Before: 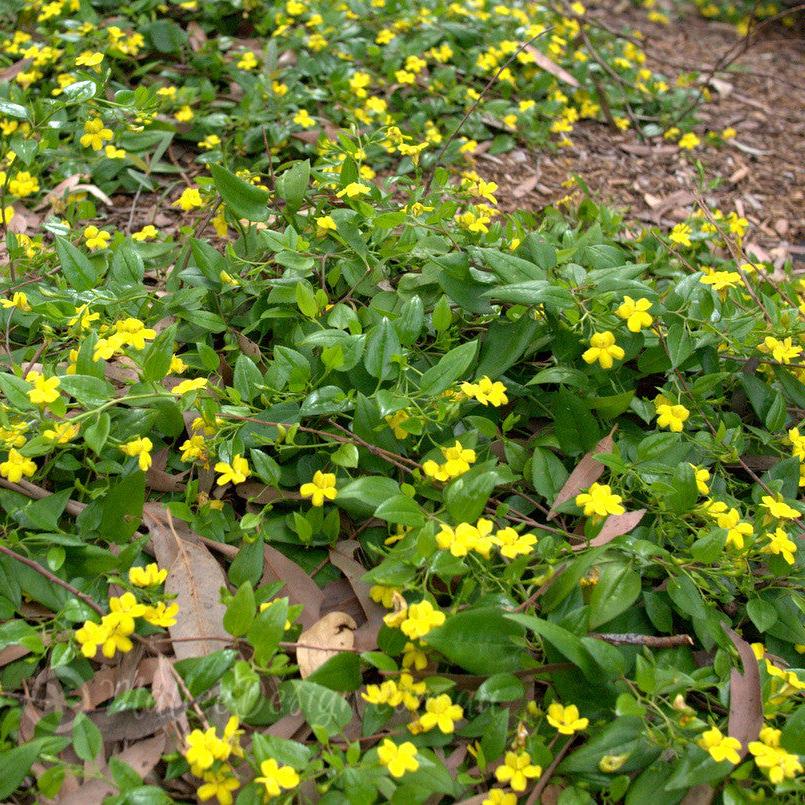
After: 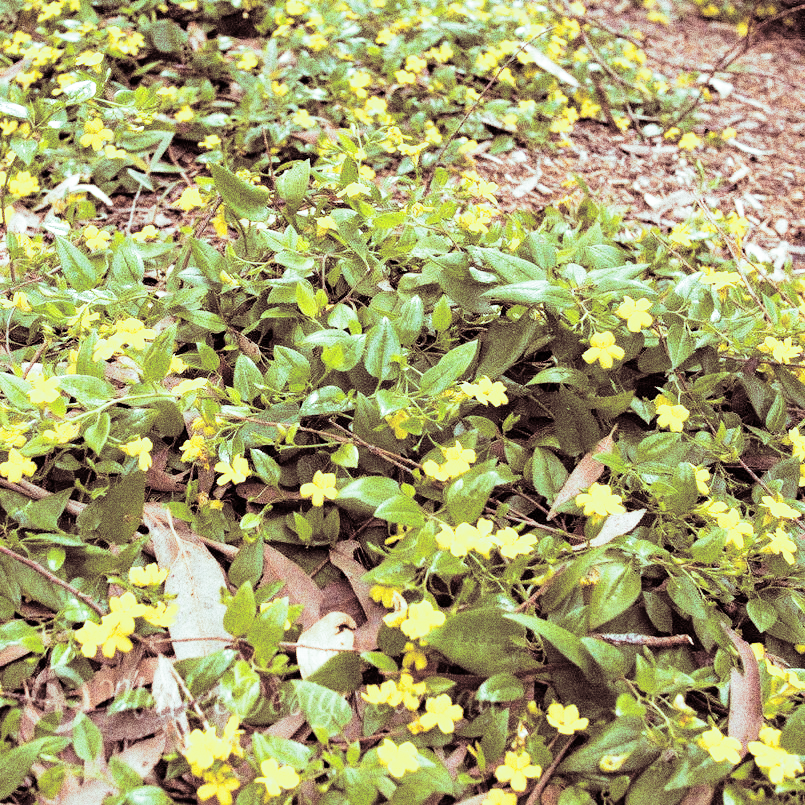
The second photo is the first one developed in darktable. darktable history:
base curve: curves: ch0 [(0, 0) (0.028, 0.03) (0.105, 0.232) (0.387, 0.748) (0.754, 0.968) (1, 1)], fusion 1, exposure shift 0.576, preserve colors none
grain: coarseness 10.62 ISO, strength 55.56%
split-toning: shadows › saturation 0.3, highlights › hue 180°, highlights › saturation 0.3, compress 0%
